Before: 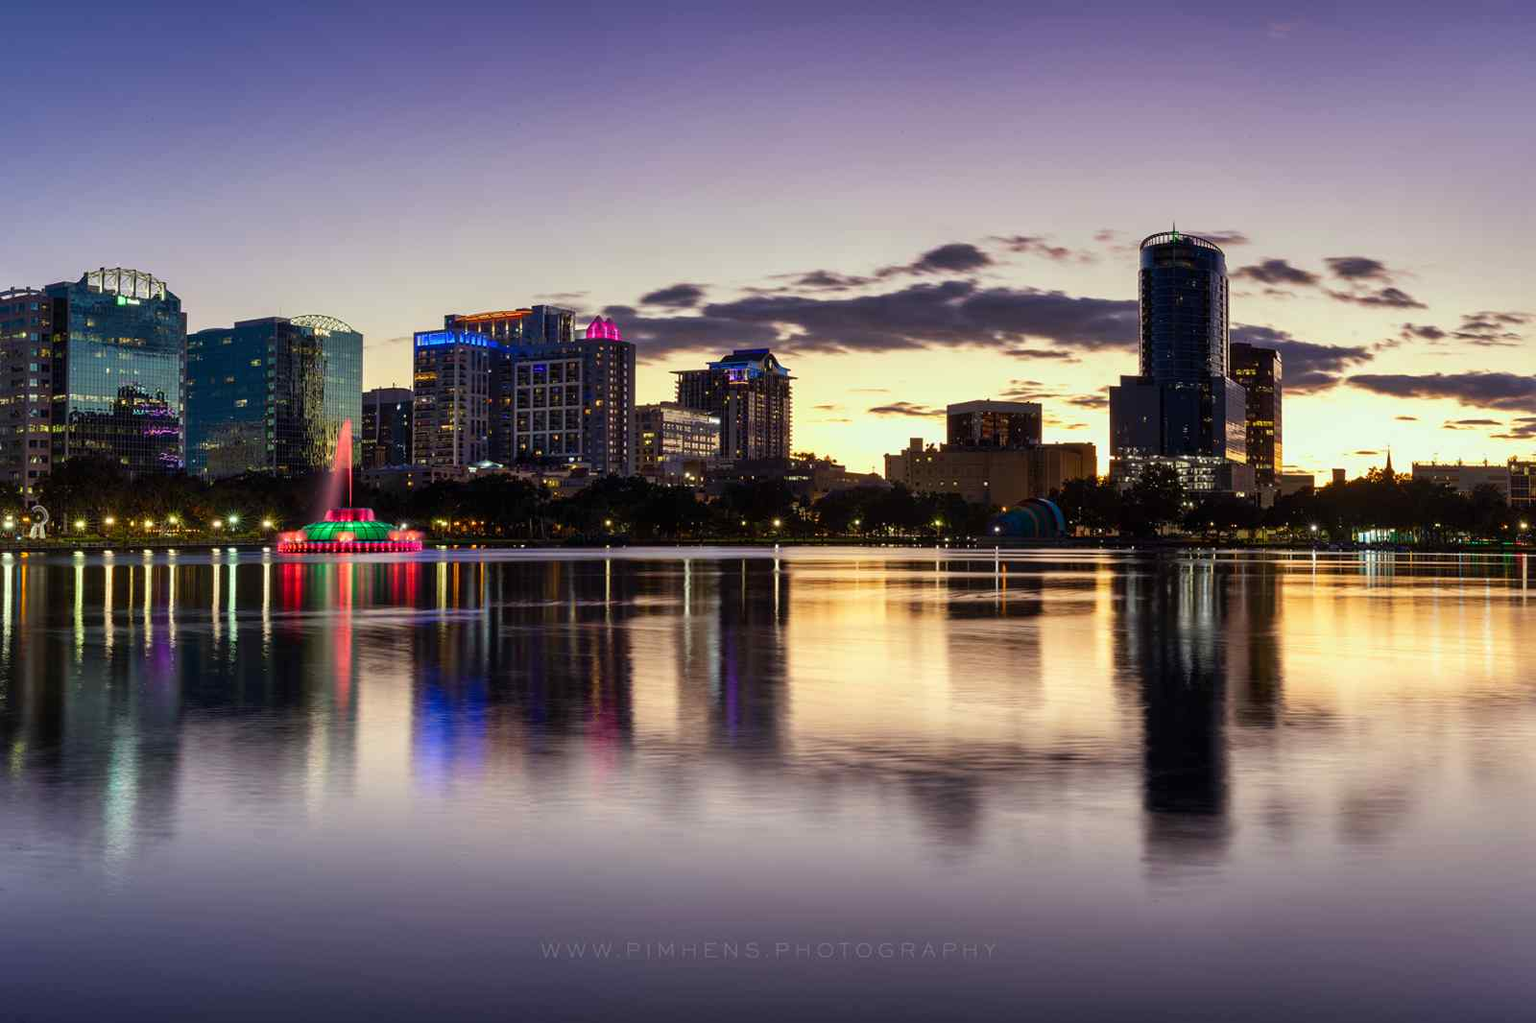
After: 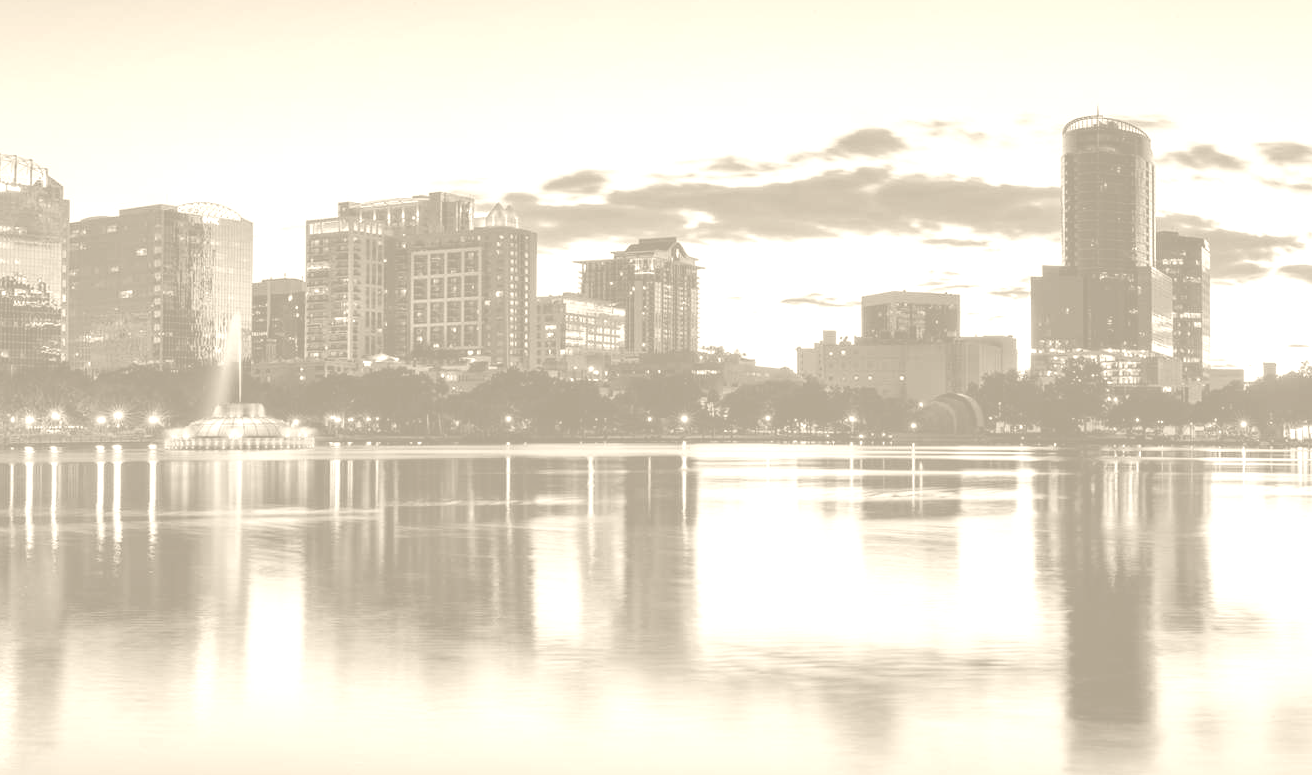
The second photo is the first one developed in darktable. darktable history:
colorize: hue 36°, saturation 71%, lightness 80.79%
crop: left 7.856%, top 11.836%, right 10.12%, bottom 15.387%
tone equalizer: on, module defaults
